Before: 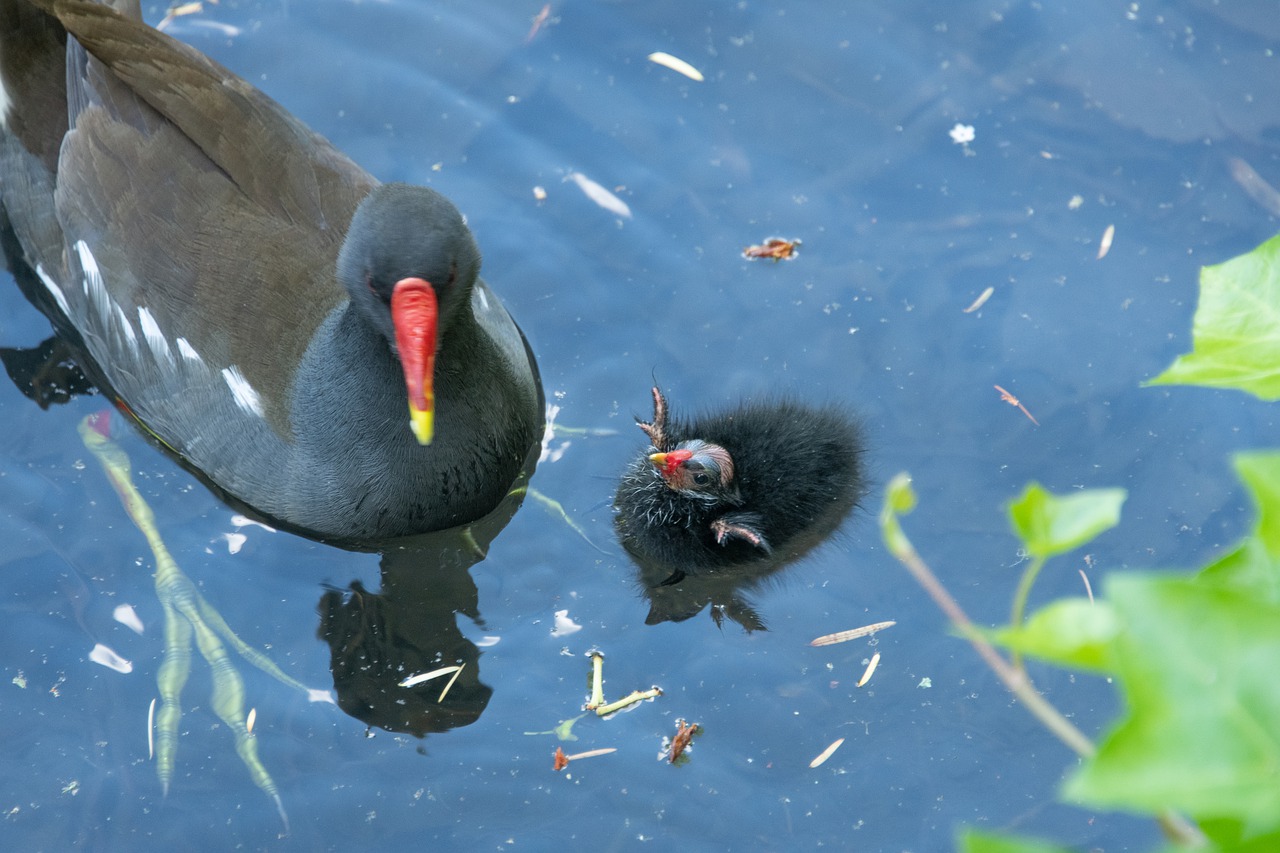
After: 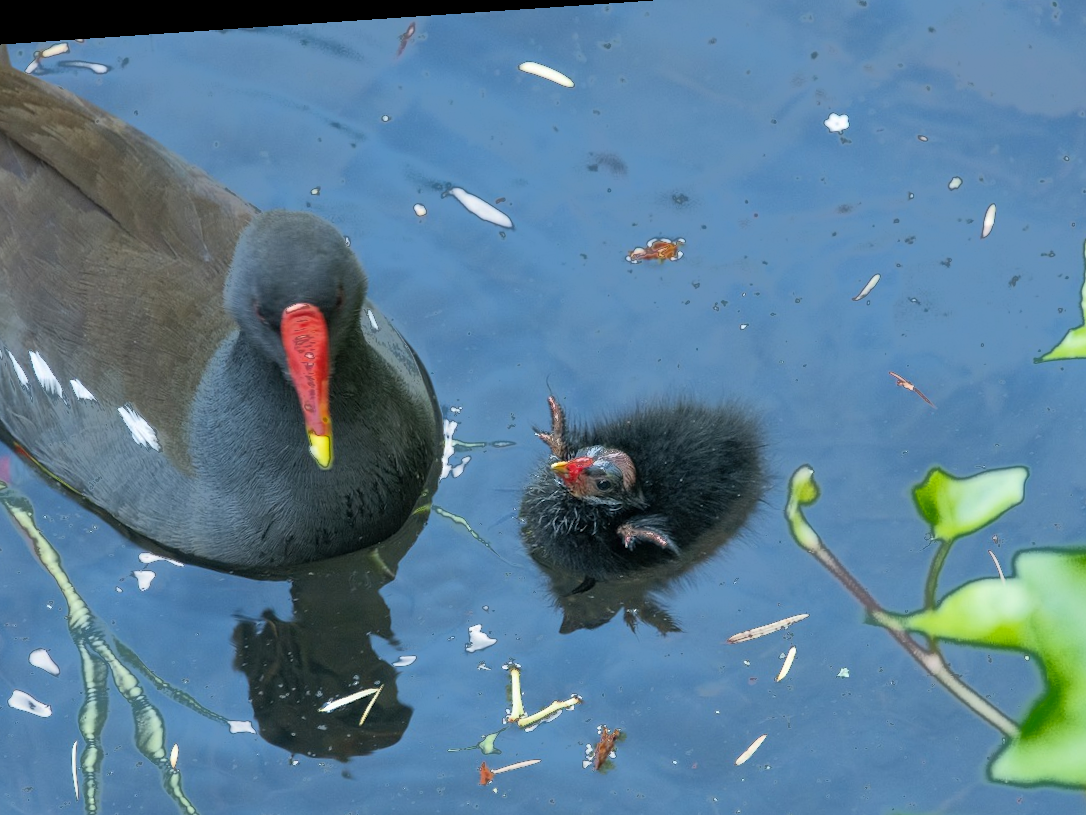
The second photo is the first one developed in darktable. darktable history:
fill light: exposure -0.73 EV, center 0.69, width 2.2
crop: left 9.929%, top 3.475%, right 9.188%, bottom 9.529%
rotate and perspective: rotation -4.2°, shear 0.006, automatic cropping off
